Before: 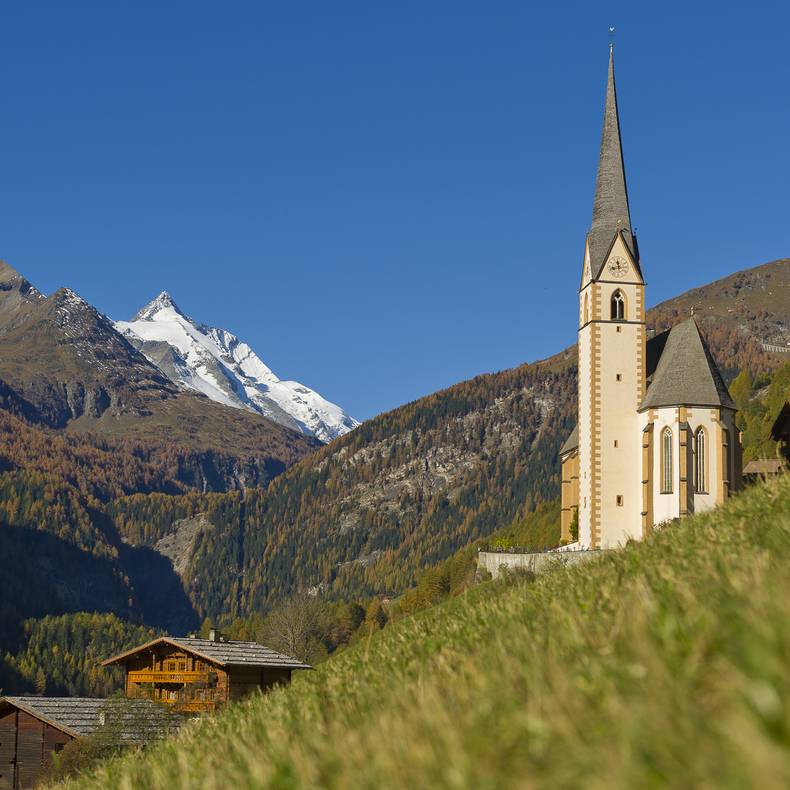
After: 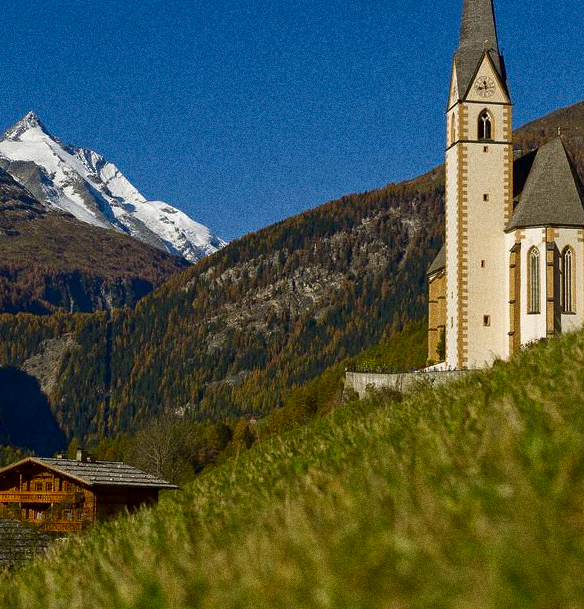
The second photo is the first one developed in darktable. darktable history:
grain: coarseness 0.09 ISO, strength 40%
crop: left 16.871%, top 22.857%, right 9.116%
exposure: black level correction 0.005, exposure 0.014 EV, compensate highlight preservation false
contrast brightness saturation: brightness -0.2, saturation 0.08
